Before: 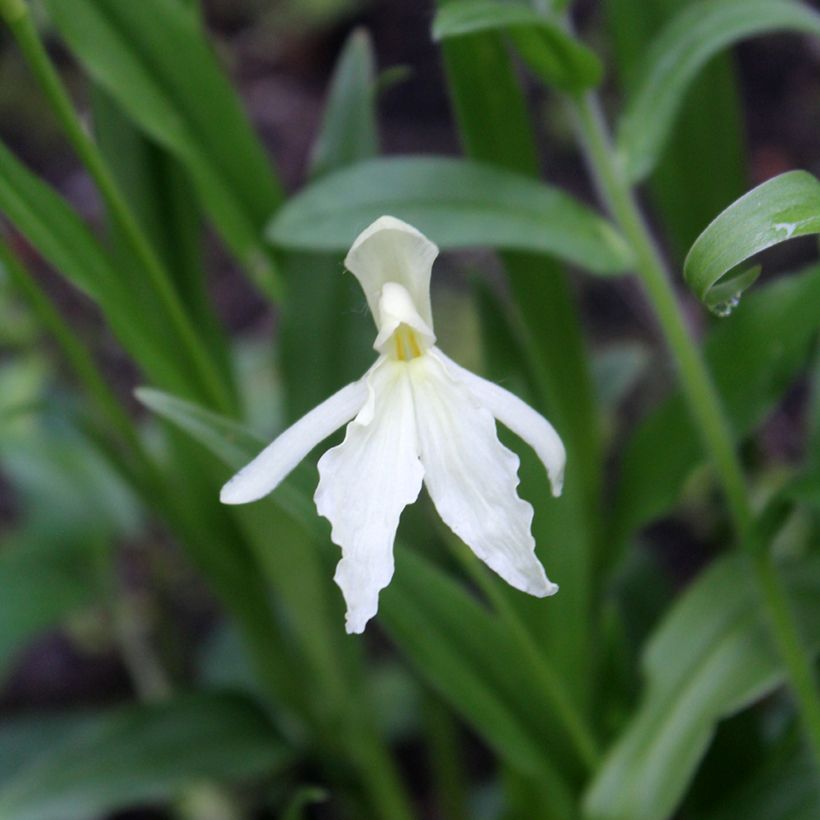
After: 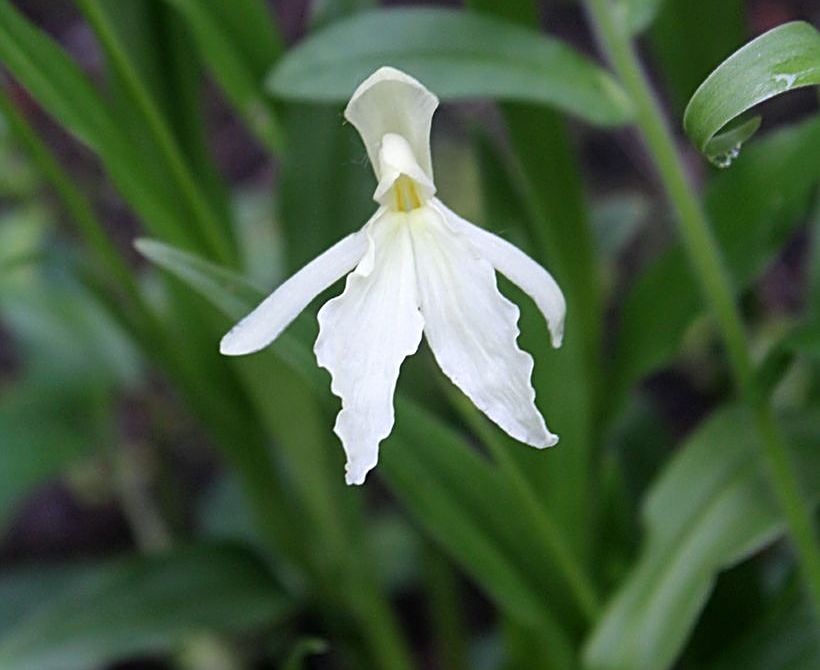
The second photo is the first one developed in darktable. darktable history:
sharpen: radius 2.681, amount 0.668
crop and rotate: top 18.216%
